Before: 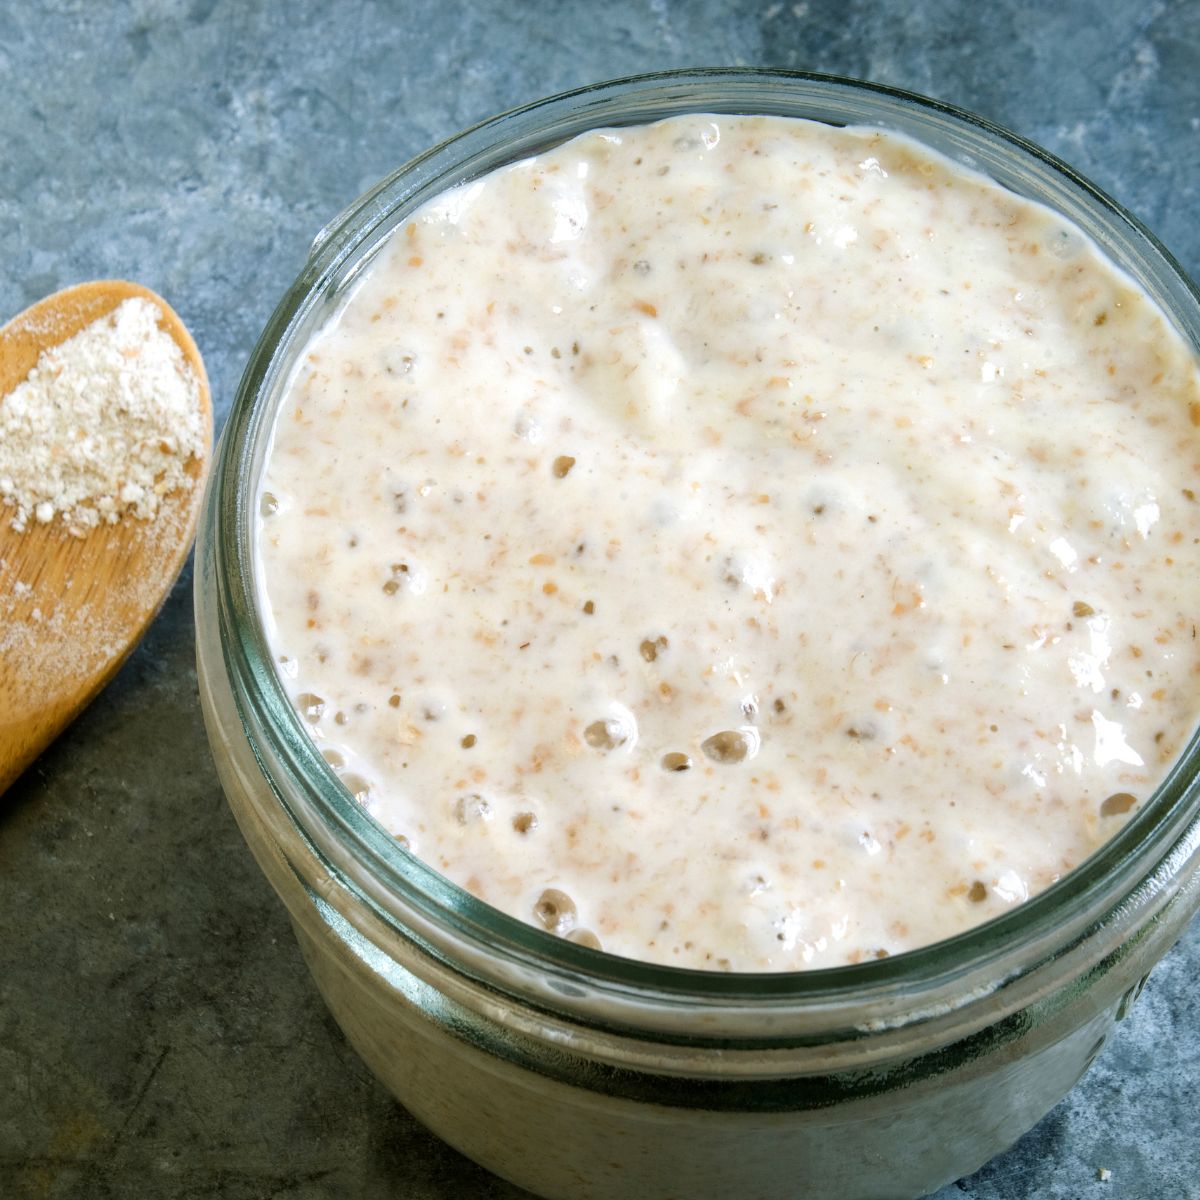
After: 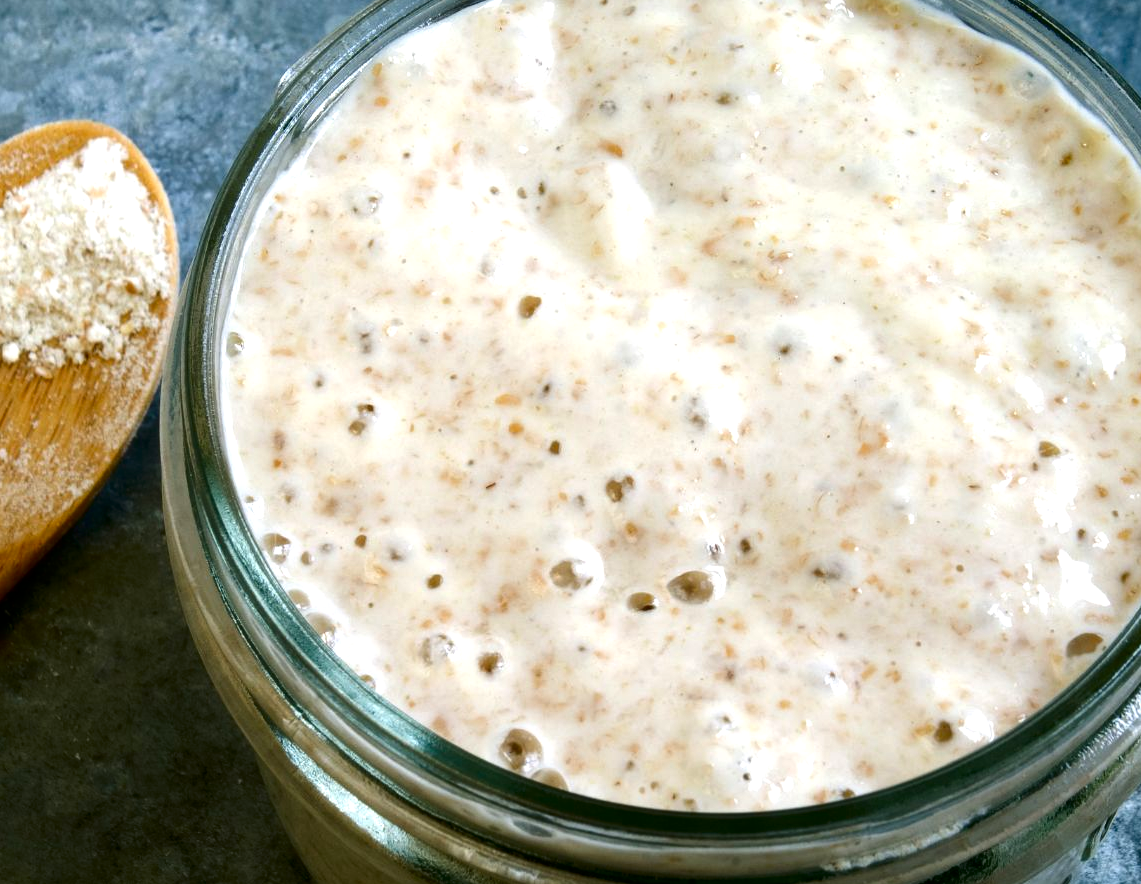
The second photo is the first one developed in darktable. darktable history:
tone equalizer: edges refinement/feathering 500, mask exposure compensation -1.57 EV, preserve details no
crop and rotate: left 2.903%, top 13.395%, right 1.994%, bottom 12.879%
contrast brightness saturation: contrast 0.097, brightness -0.256, saturation 0.143
exposure: exposure 0.204 EV, compensate highlight preservation false
